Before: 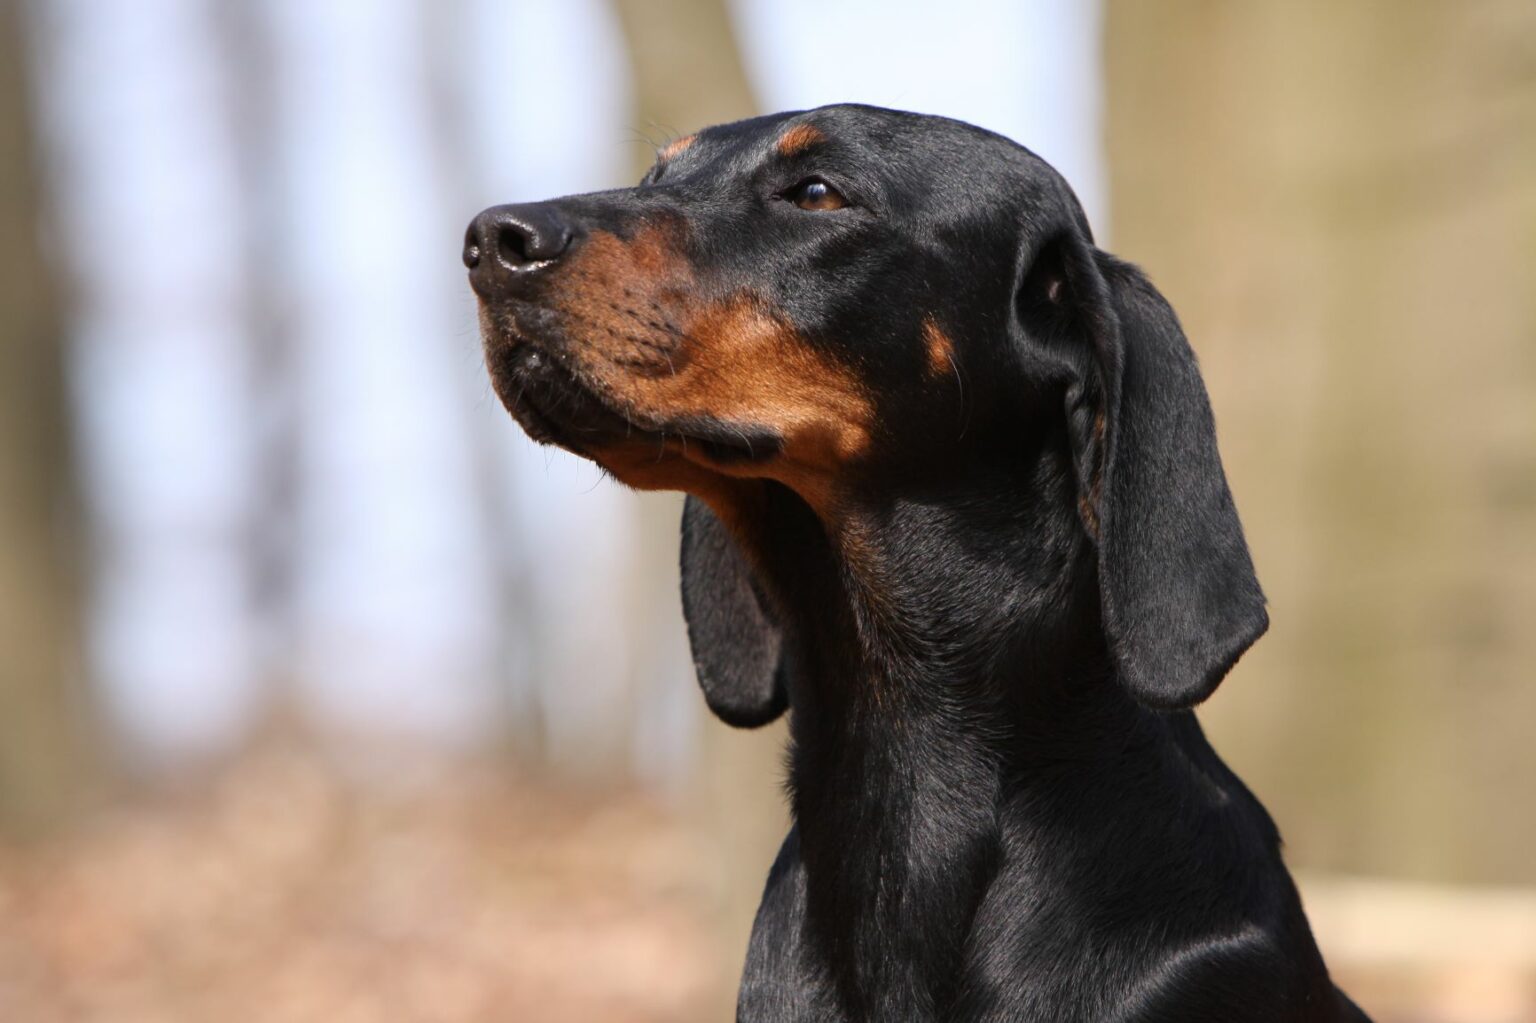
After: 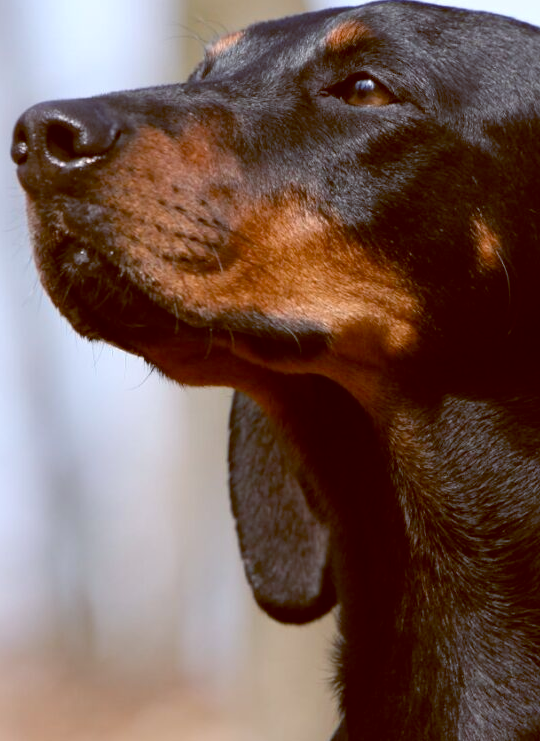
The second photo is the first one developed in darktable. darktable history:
crop and rotate: left 29.476%, top 10.214%, right 35.32%, bottom 17.333%
base curve: exposure shift 0, preserve colors none
color balance: lift [1, 1.015, 1.004, 0.985], gamma [1, 0.958, 0.971, 1.042], gain [1, 0.956, 0.977, 1.044]
